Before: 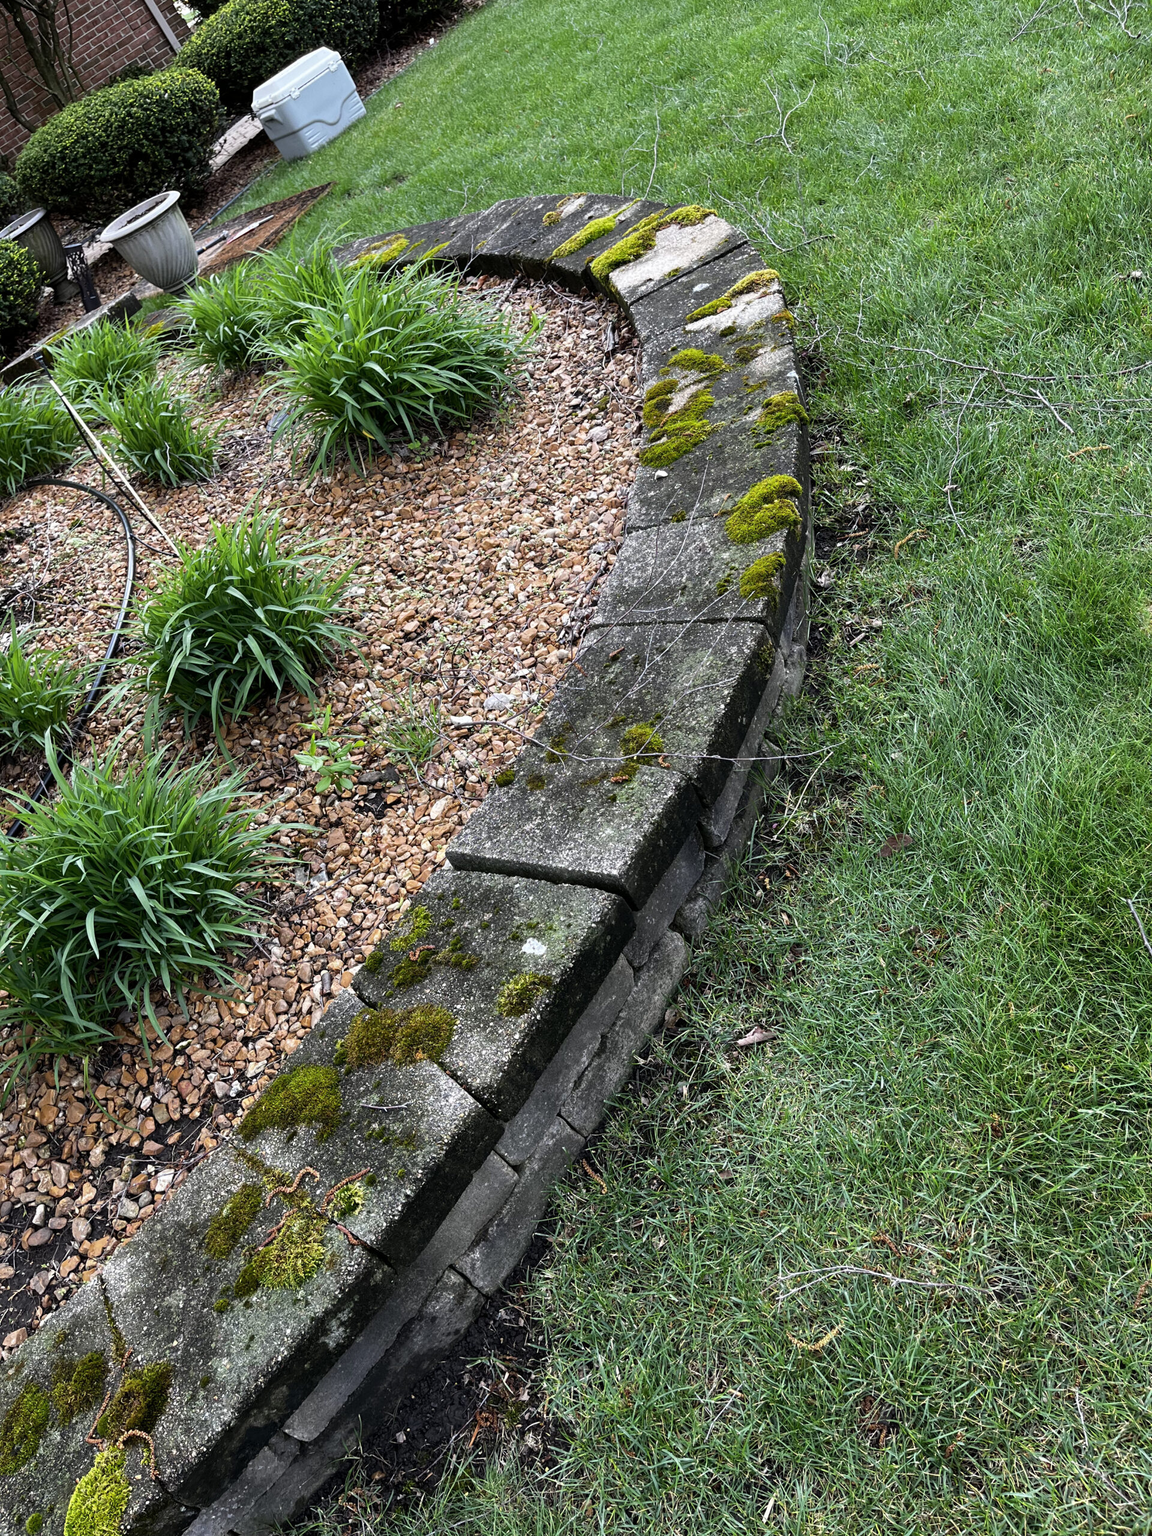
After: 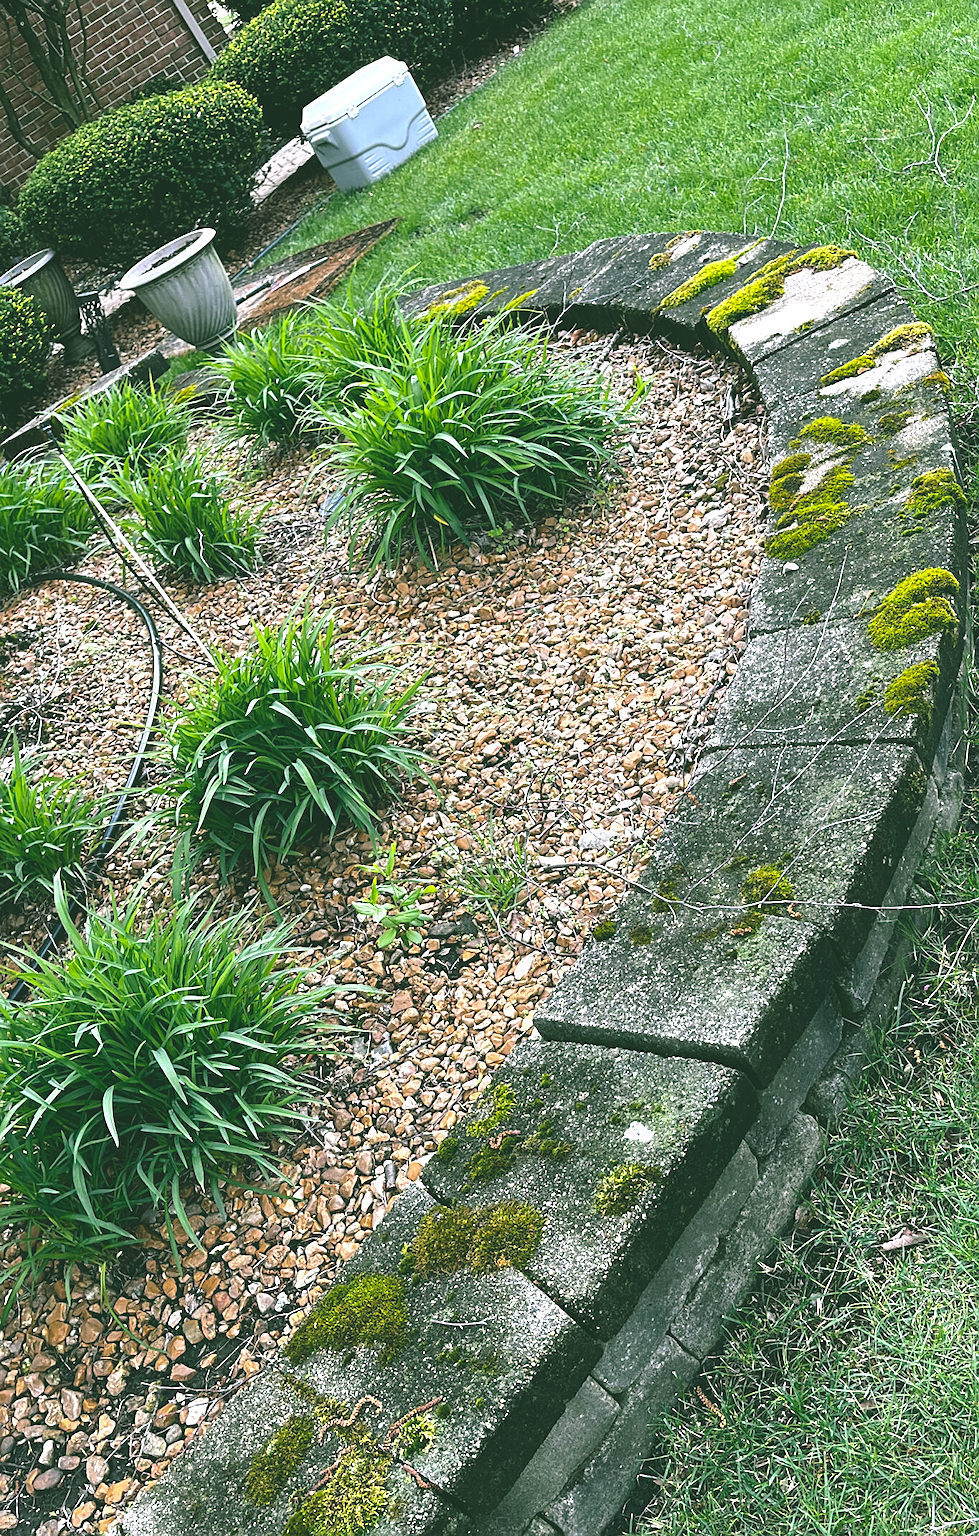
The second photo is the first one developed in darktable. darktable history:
crop: right 28.855%, bottom 16.367%
sharpen: on, module defaults
color balance rgb: shadows lift › chroma 11.754%, shadows lift › hue 133.22°, global offset › luminance 1.988%, linear chroma grading › global chroma 15.336%, perceptual saturation grading › global saturation -0.056%, perceptual brilliance grading › global brilliance 11.922%
